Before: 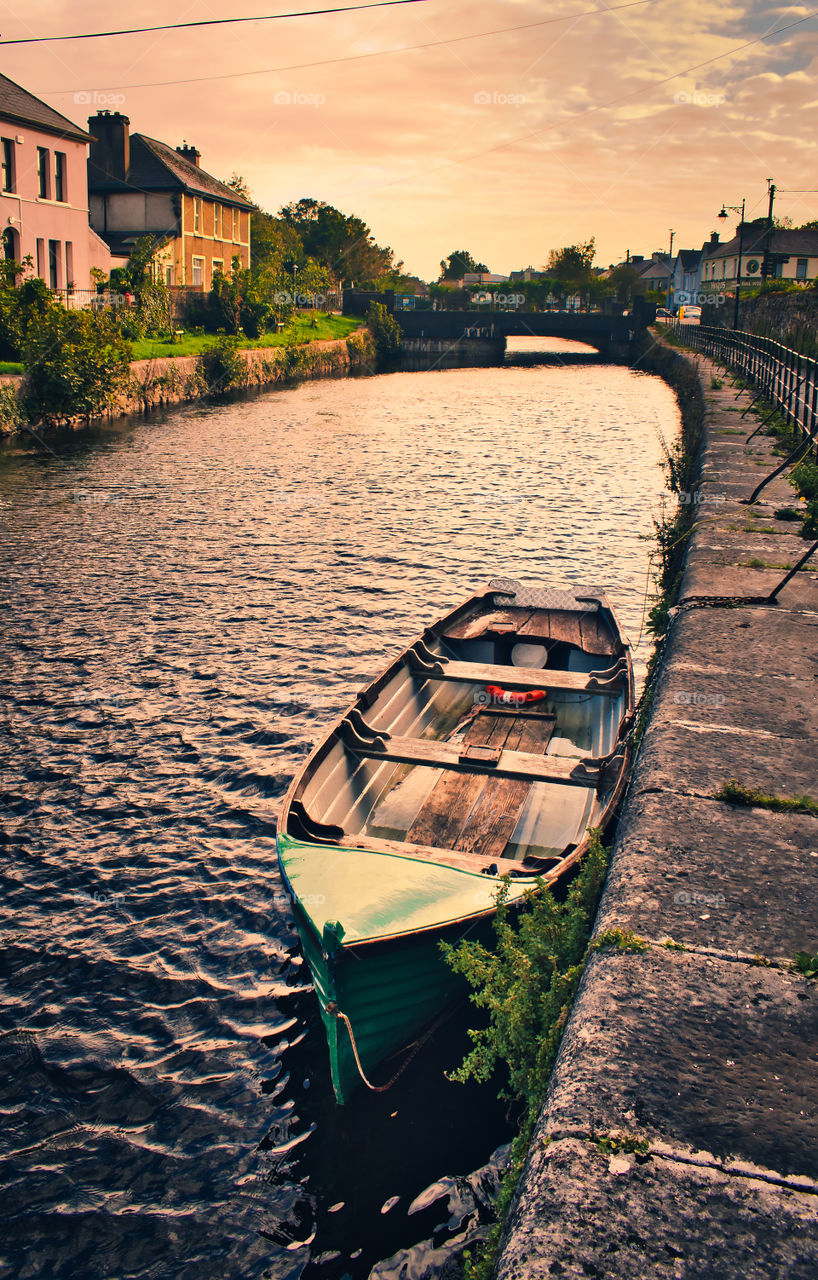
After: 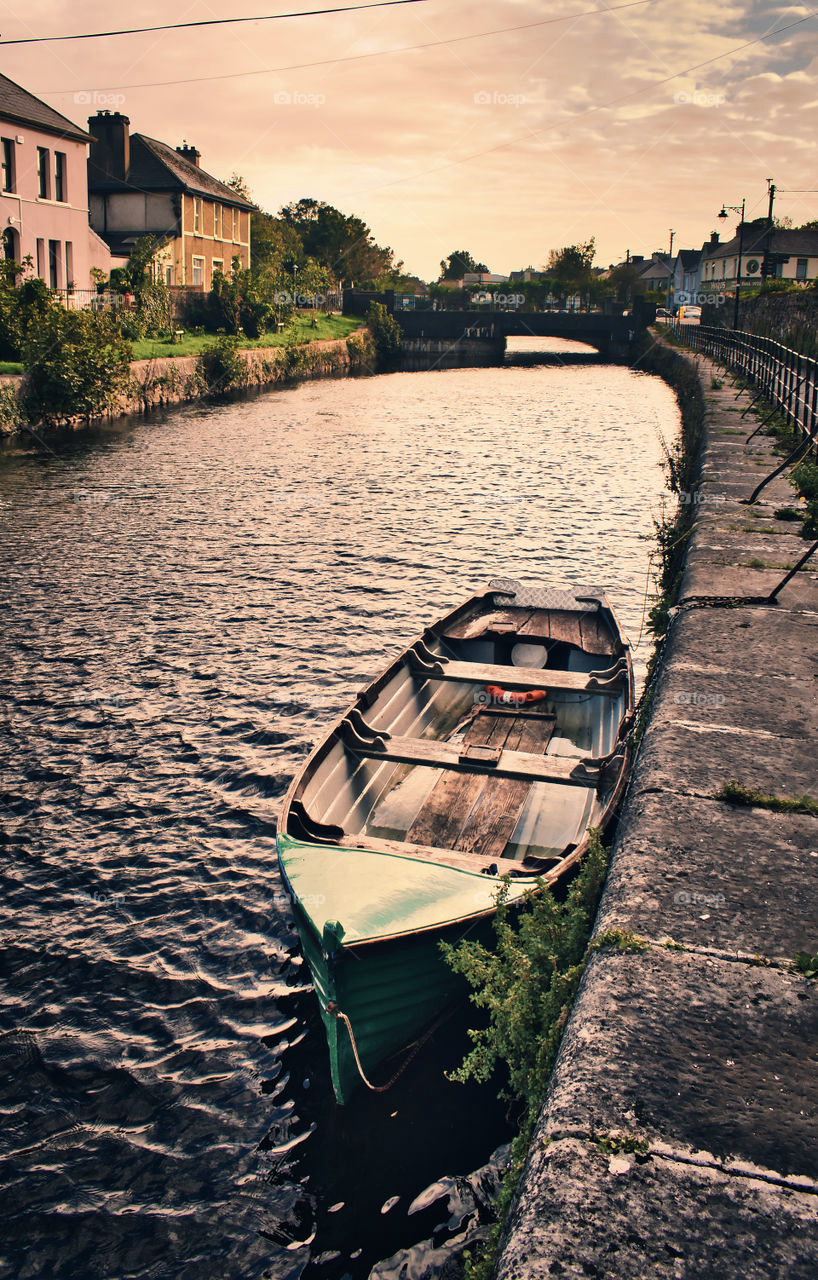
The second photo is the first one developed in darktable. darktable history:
contrast brightness saturation: contrast 0.1, saturation -0.28
